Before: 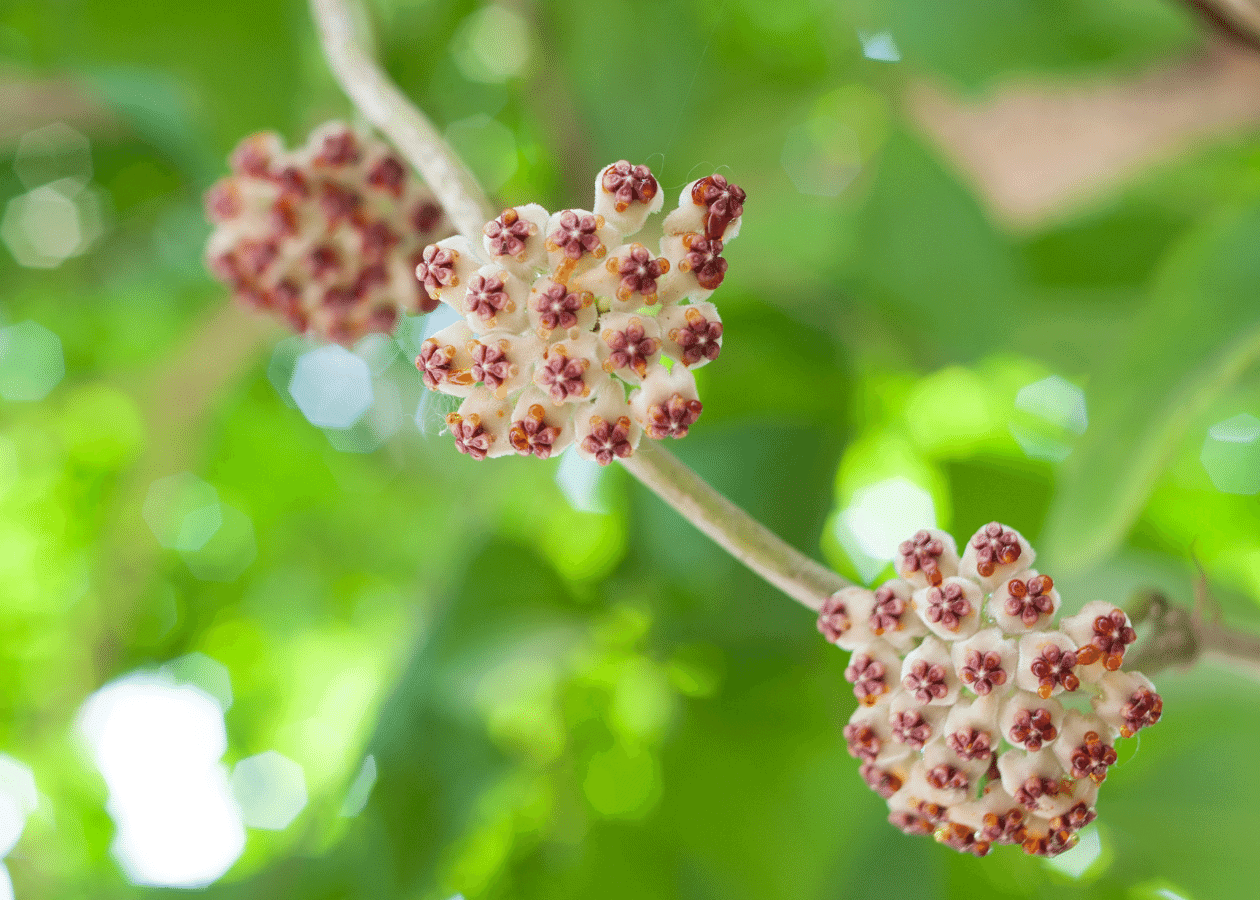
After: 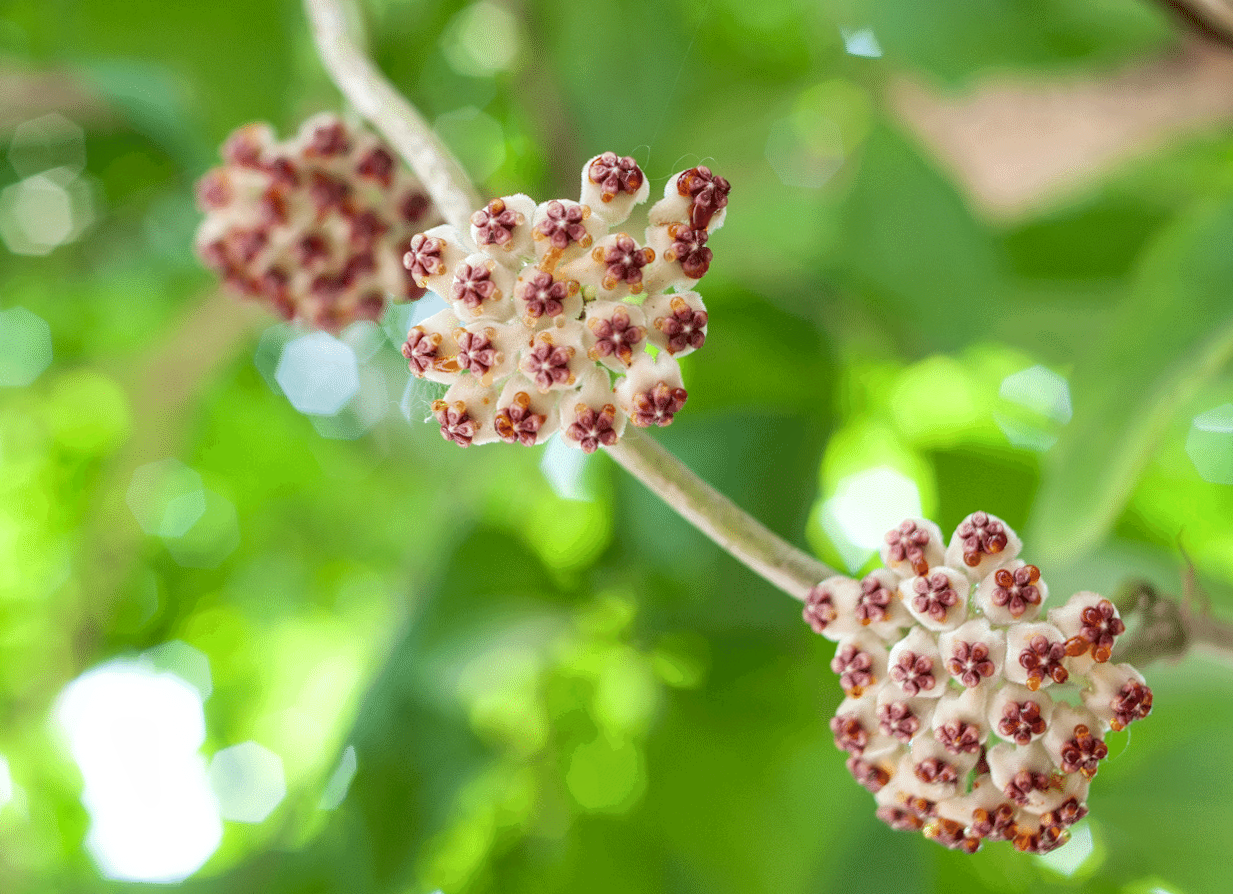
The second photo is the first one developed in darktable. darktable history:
rotate and perspective: rotation 0.226°, lens shift (vertical) -0.042, crop left 0.023, crop right 0.982, crop top 0.006, crop bottom 0.994
local contrast: detail 130%
bloom: size 3%, threshold 100%, strength 0%
